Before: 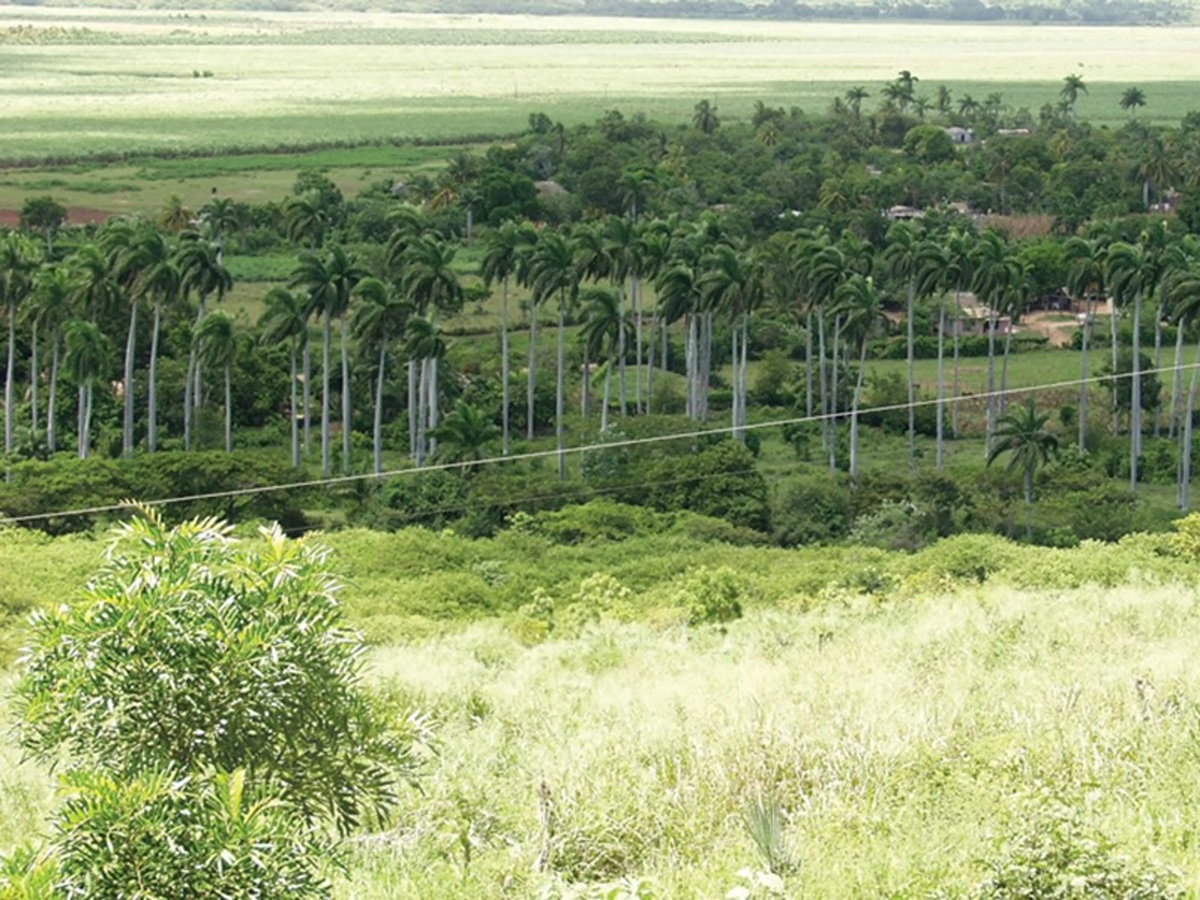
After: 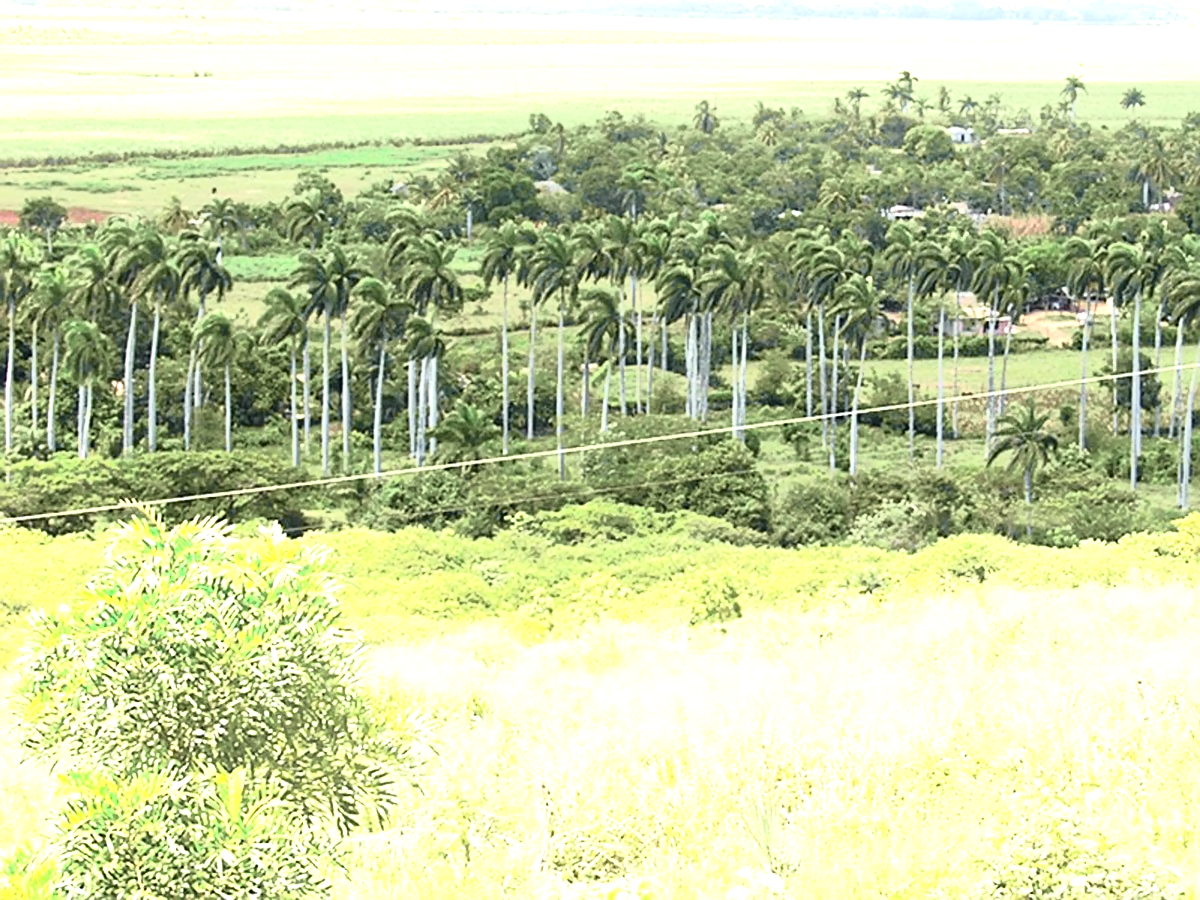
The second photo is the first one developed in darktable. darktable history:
exposure: black level correction 0, exposure 1.45 EV, compensate exposure bias true, compensate highlight preservation false
sharpen: on, module defaults
tone curve: curves: ch0 [(0, 0) (0.105, 0.068) (0.195, 0.162) (0.283, 0.283) (0.384, 0.404) (0.485, 0.531) (0.638, 0.681) (0.795, 0.879) (1, 0.977)]; ch1 [(0, 0) (0.161, 0.092) (0.35, 0.33) (0.379, 0.401) (0.456, 0.469) (0.504, 0.5) (0.512, 0.514) (0.58, 0.597) (0.635, 0.646) (1, 1)]; ch2 [(0, 0) (0.371, 0.362) (0.437, 0.437) (0.5, 0.5) (0.53, 0.523) (0.56, 0.58) (0.622, 0.606) (1, 1)], color space Lab, independent channels, preserve colors none
